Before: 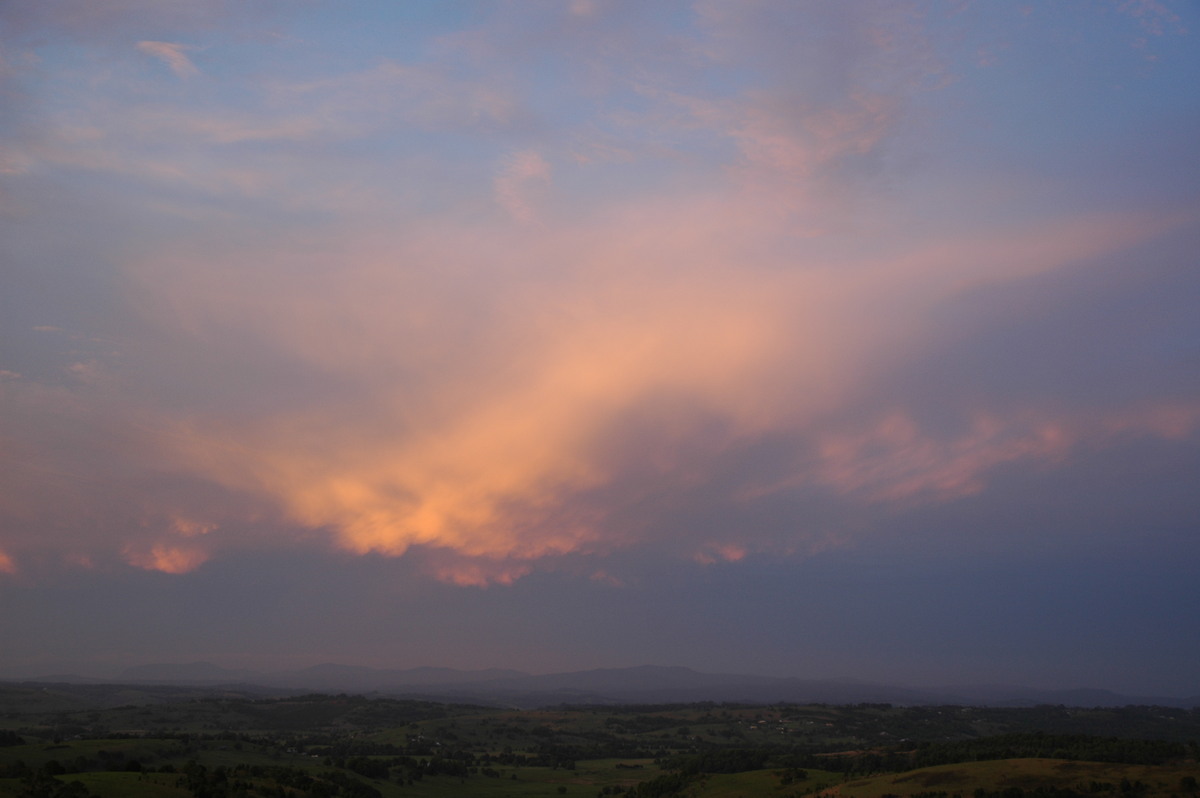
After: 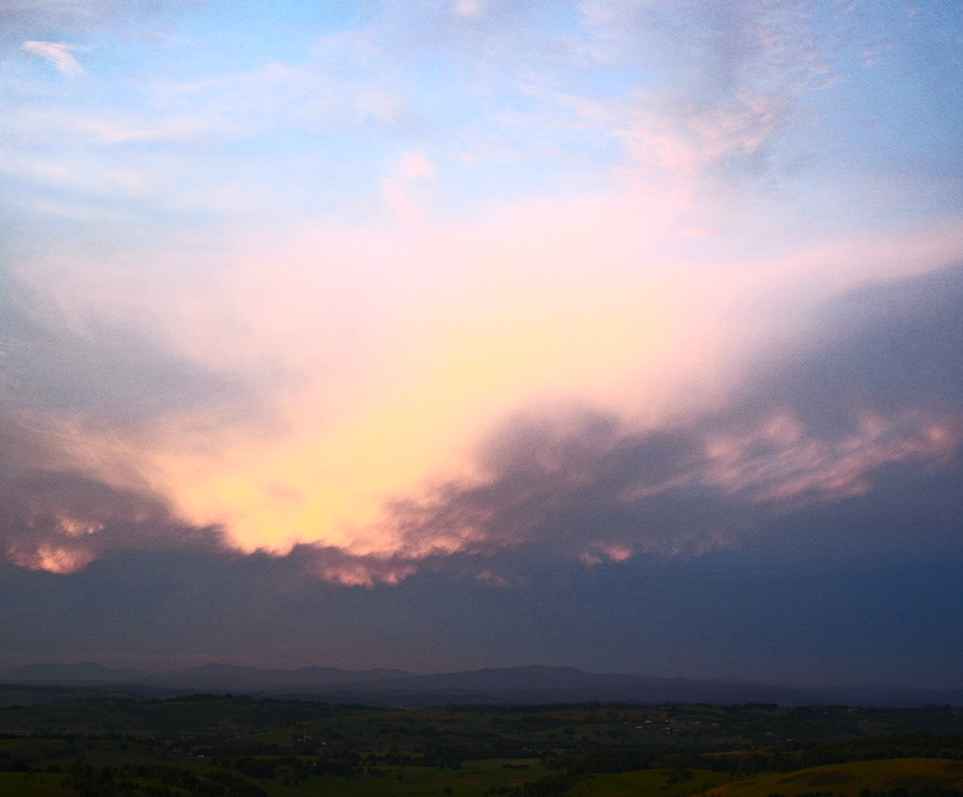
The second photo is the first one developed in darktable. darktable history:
contrast brightness saturation: contrast 0.616, brightness 0.326, saturation 0.142
shadows and highlights: shadows 1.74, highlights 39.1
haze removal: strength 0.291, distance 0.246, compatibility mode true, adaptive false
crop and rotate: left 9.54%, right 10.136%
